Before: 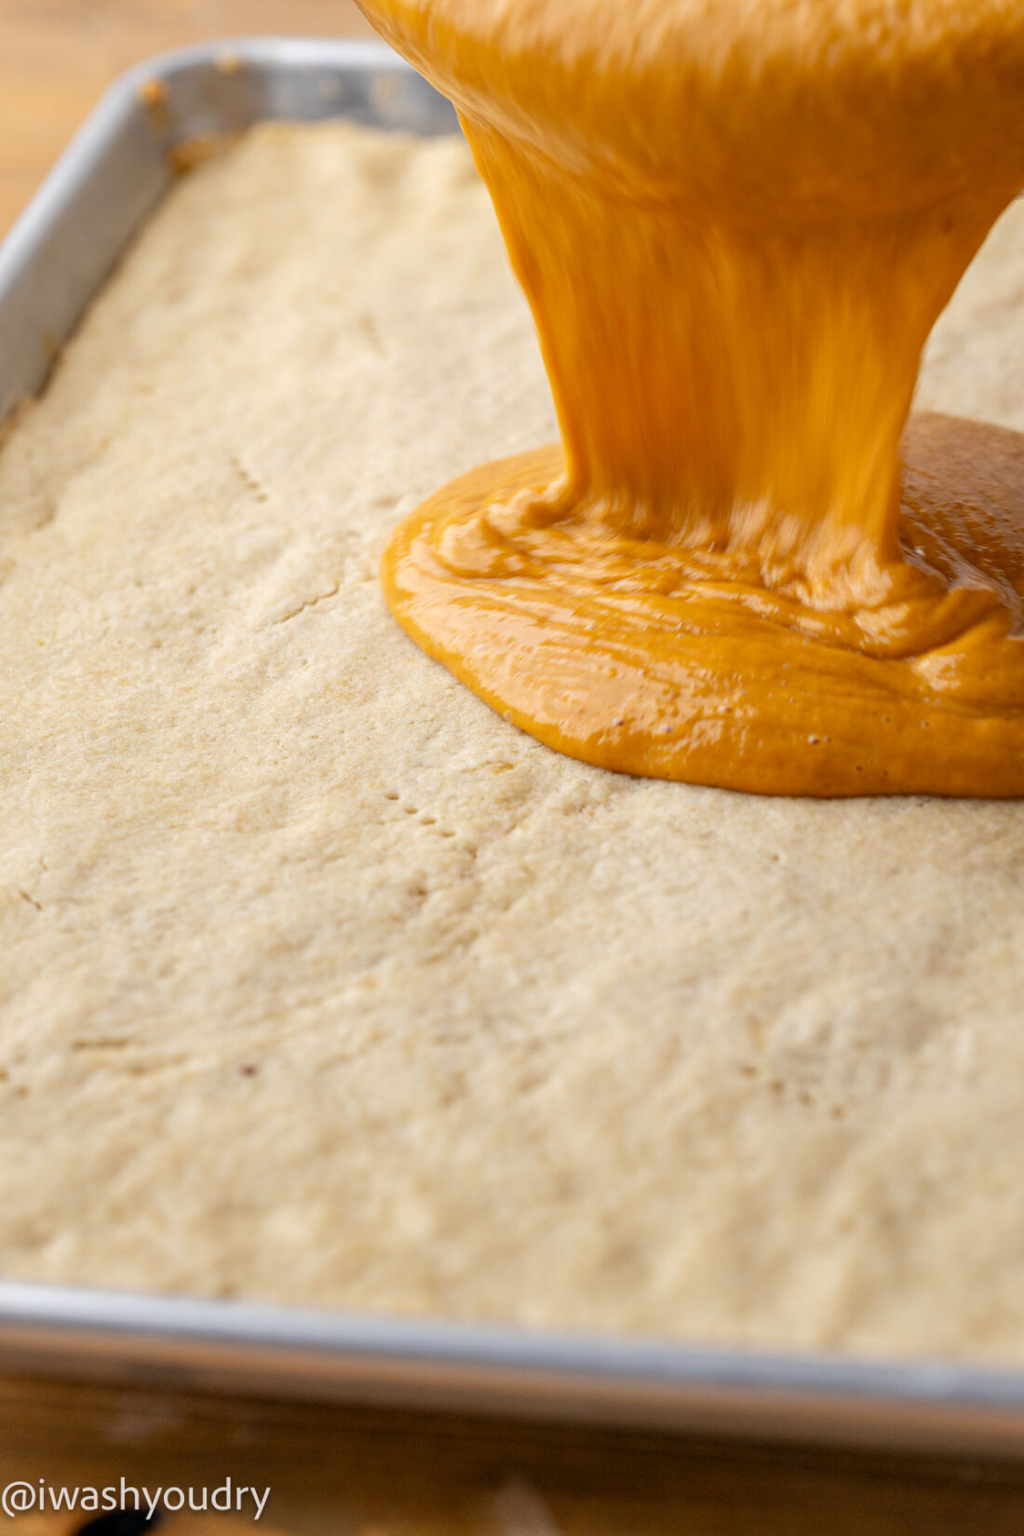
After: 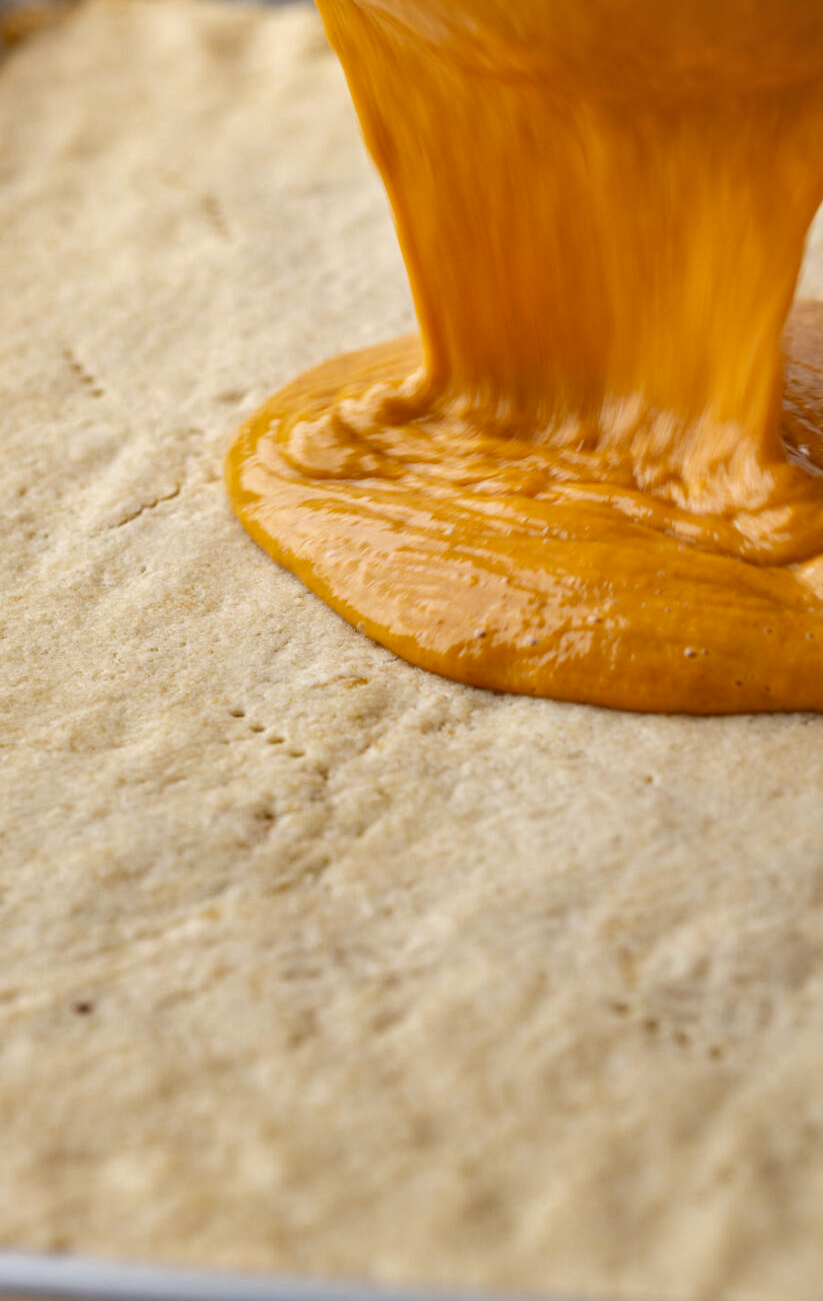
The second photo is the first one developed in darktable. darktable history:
shadows and highlights: soften with gaussian
crop: left 16.768%, top 8.653%, right 8.362%, bottom 12.485%
